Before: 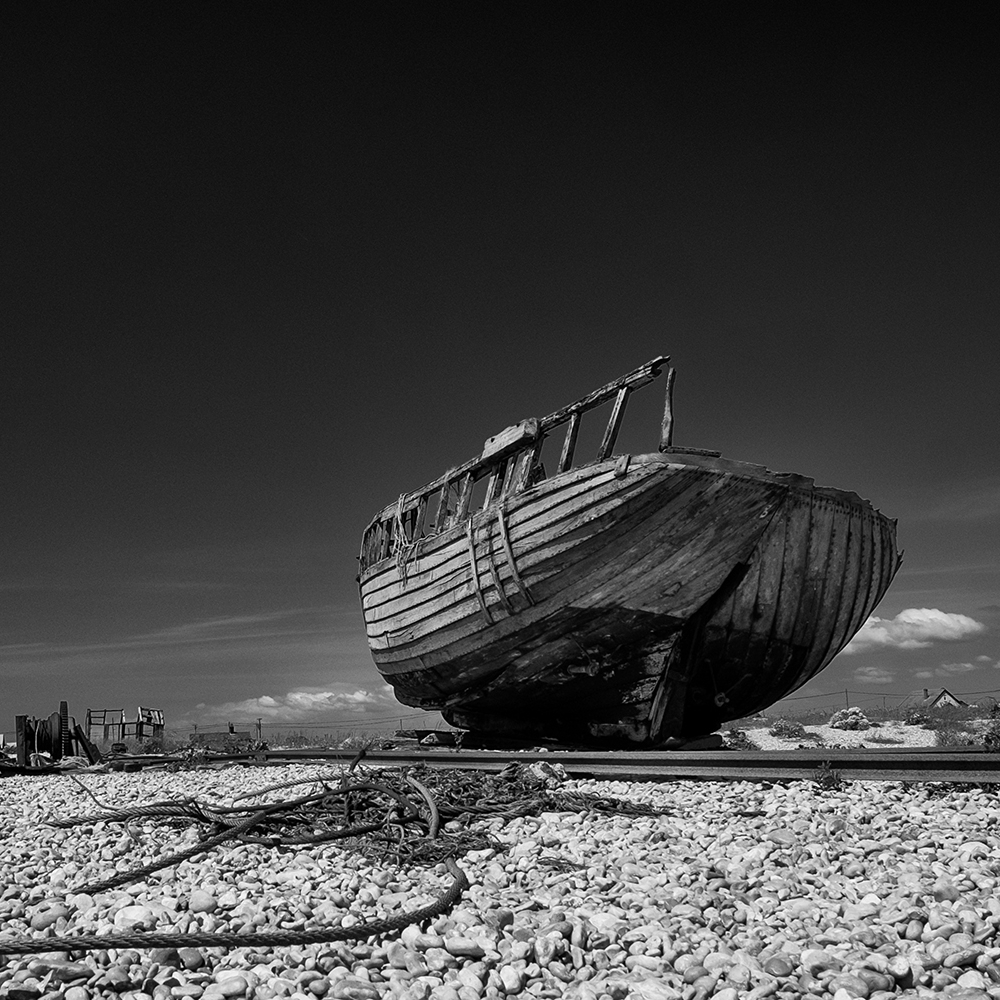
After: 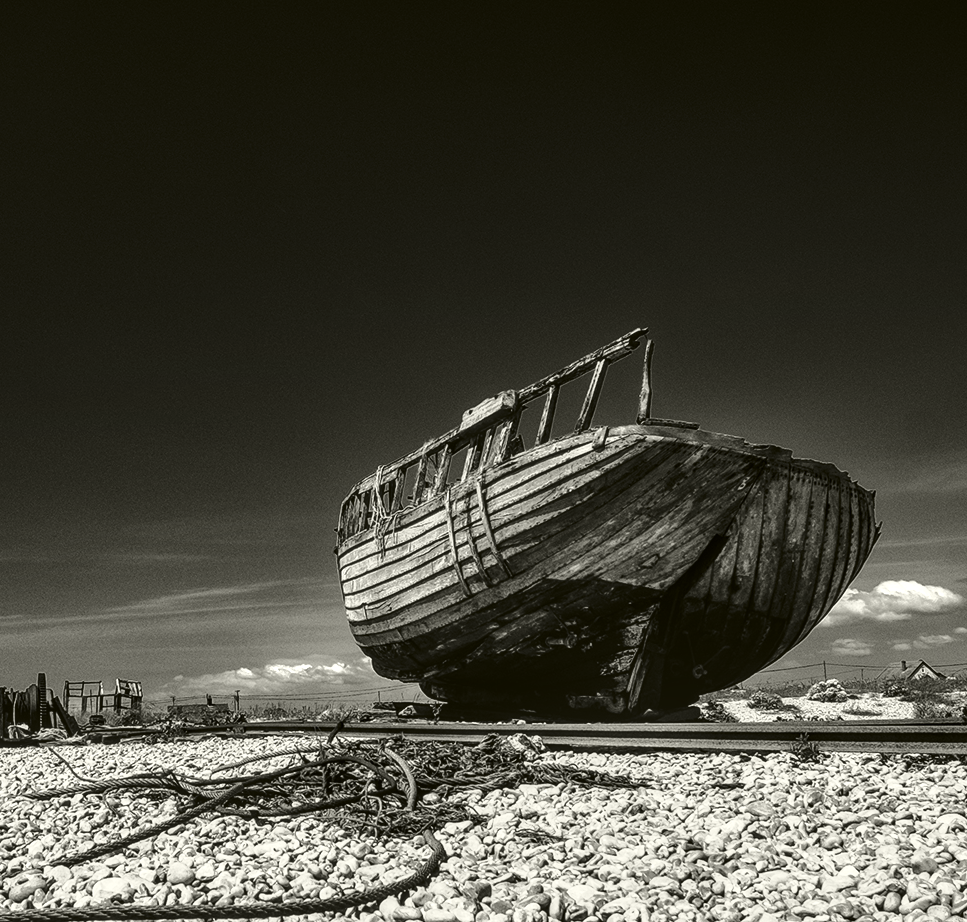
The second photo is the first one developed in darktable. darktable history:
crop: left 2.261%, top 2.874%, right 0.966%, bottom 4.895%
local contrast: highlights 61%, detail 143%, midtone range 0.433
tone curve: curves: ch0 [(0, 0.039) (0.194, 0.159) (0.469, 0.544) (0.693, 0.77) (0.751, 0.871) (1, 1)]; ch1 [(0, 0) (0.508, 0.506) (0.547, 0.563) (0.592, 0.631) (0.715, 0.706) (1, 1)]; ch2 [(0, 0) (0.243, 0.175) (0.362, 0.301) (0.492, 0.515) (0.544, 0.557) (0.595, 0.612) (0.631, 0.641) (1, 1)], color space Lab, independent channels, preserve colors none
